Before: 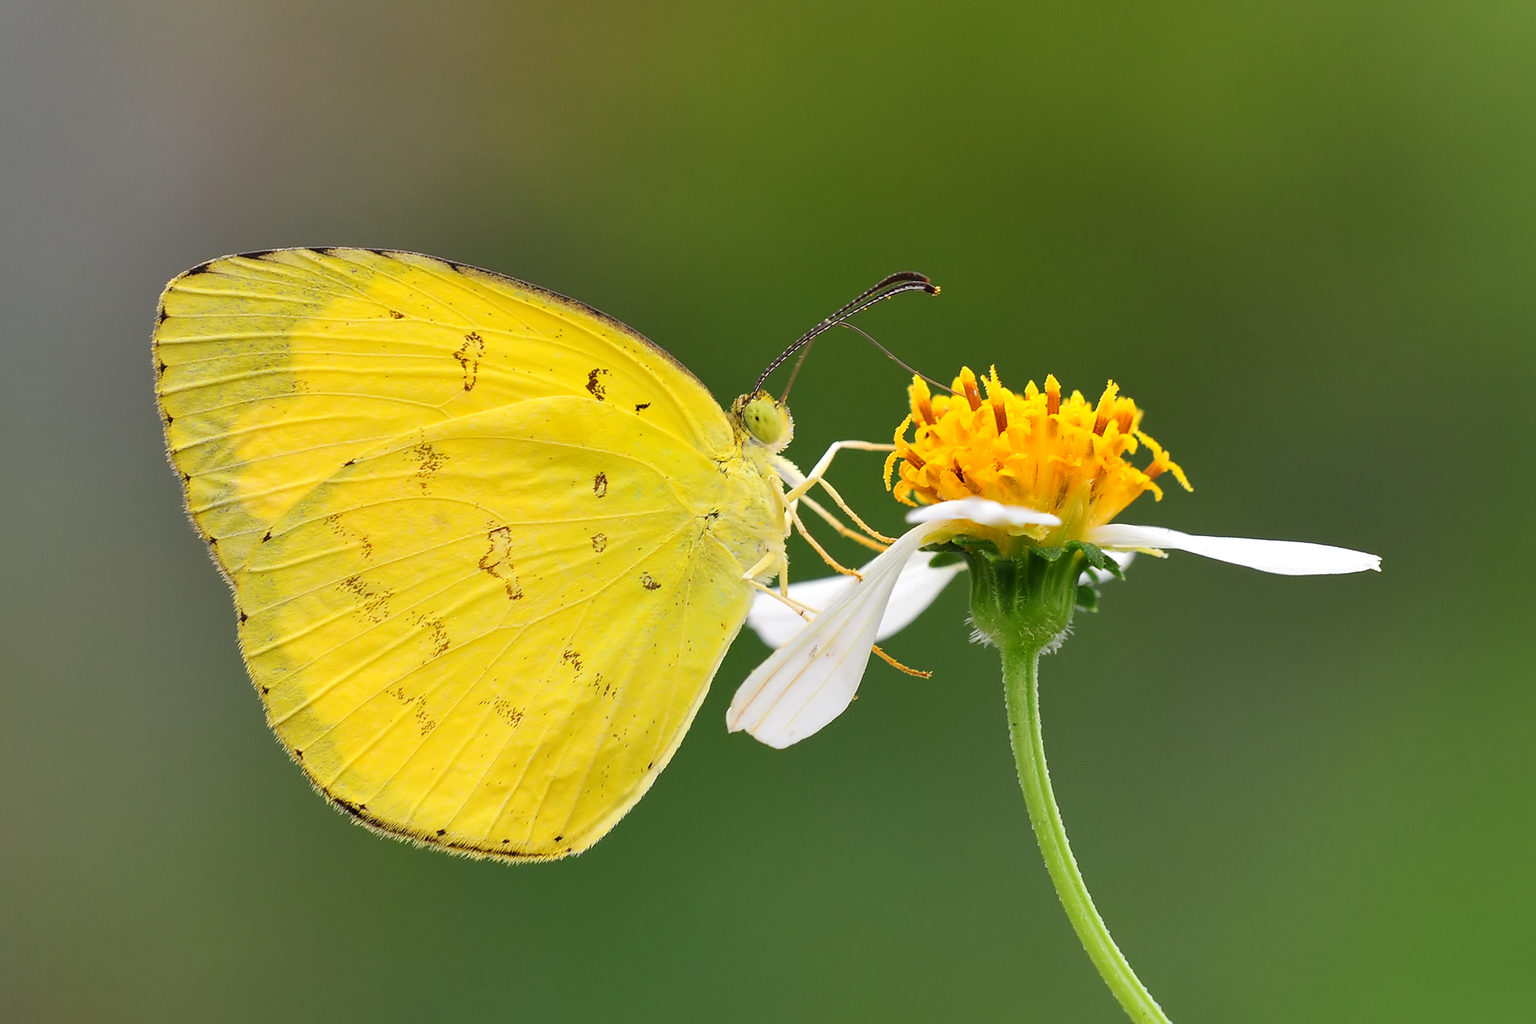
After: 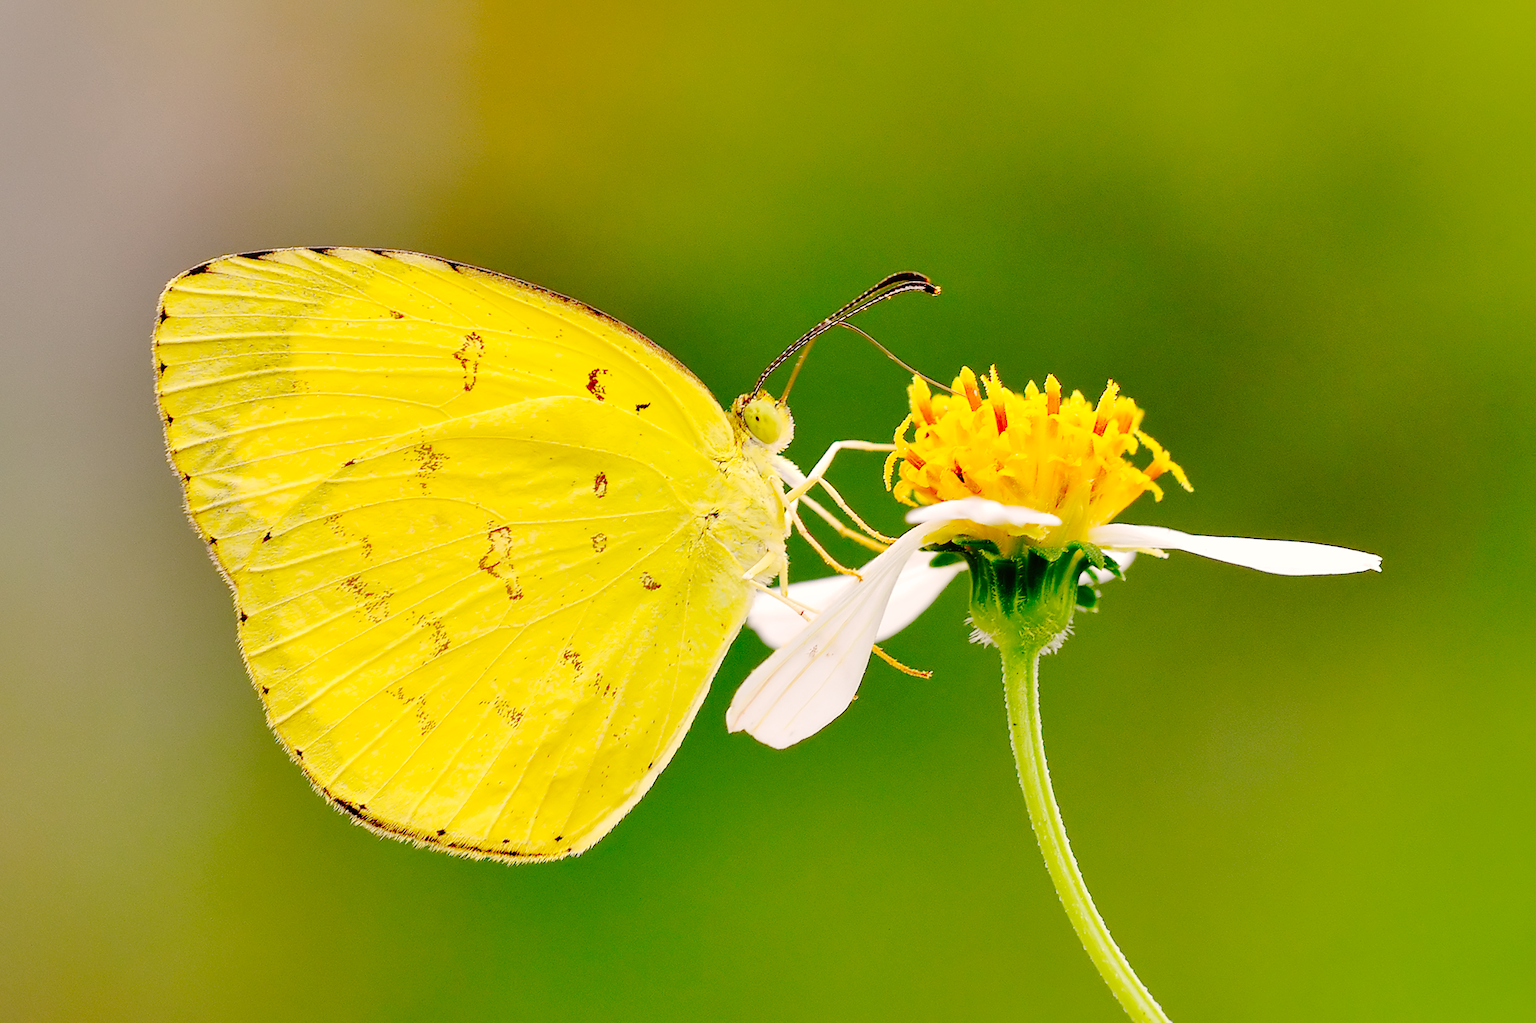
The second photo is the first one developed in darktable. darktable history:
white balance: red 1.127, blue 0.943
base curve: curves: ch0 [(0, 0) (0.036, 0.01) (0.123, 0.254) (0.258, 0.504) (0.507, 0.748) (1, 1)], preserve colors none
shadows and highlights: on, module defaults
